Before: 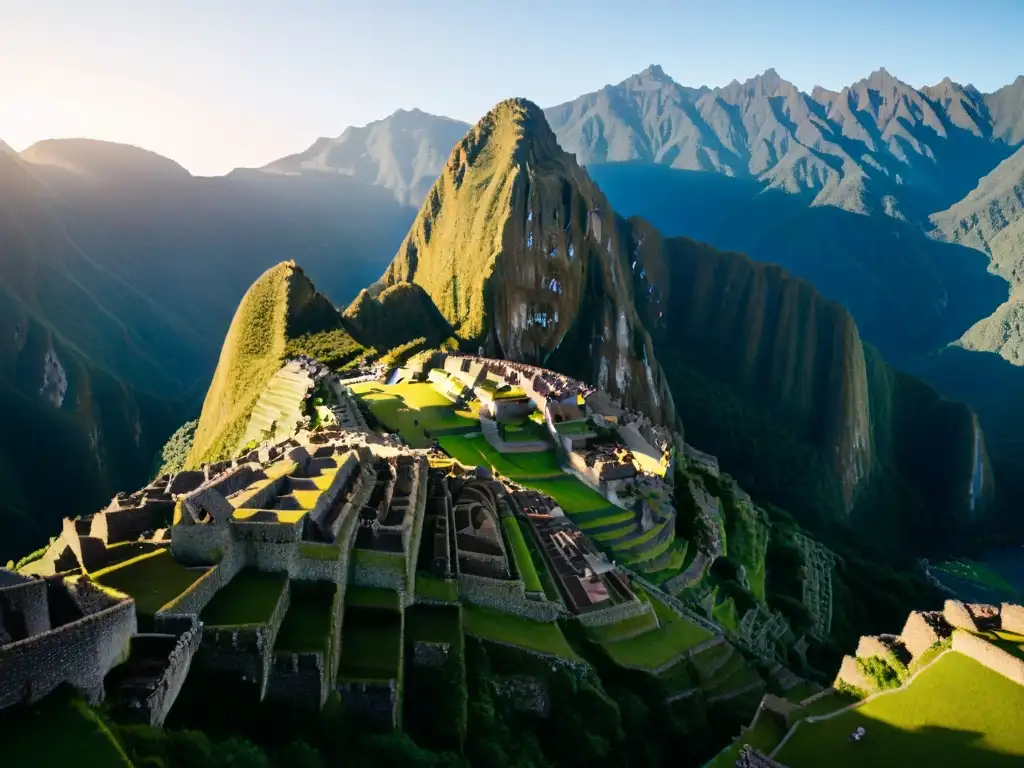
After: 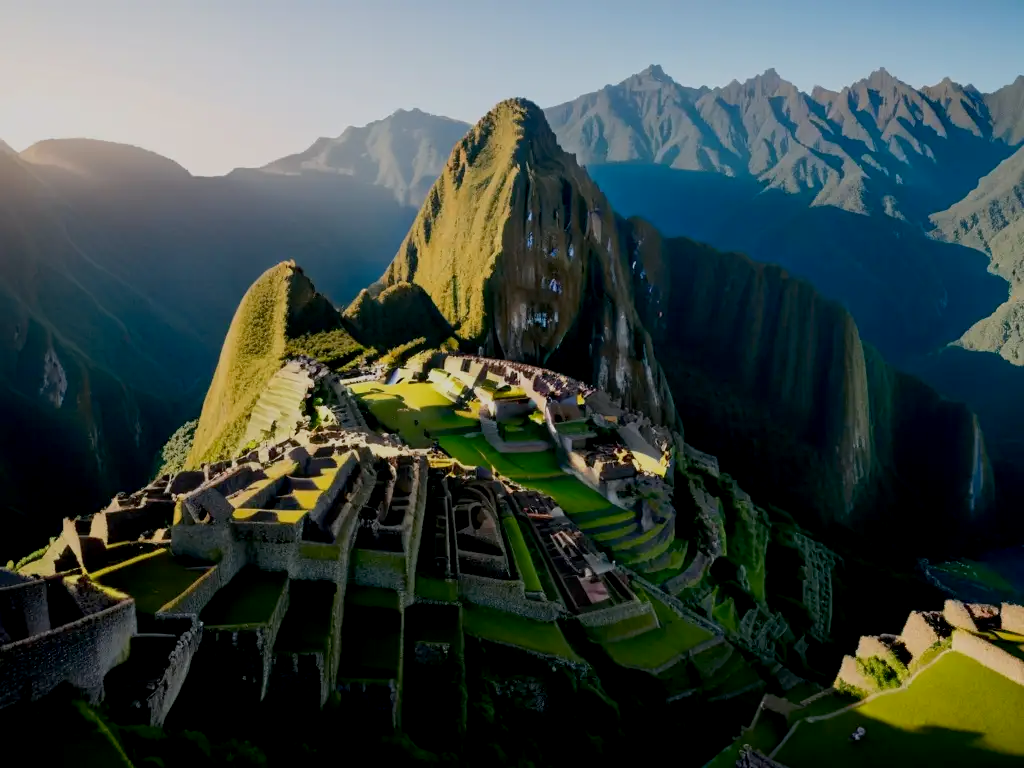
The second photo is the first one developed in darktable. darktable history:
exposure: black level correction 0.009, exposure -0.617 EV, compensate highlight preservation false
